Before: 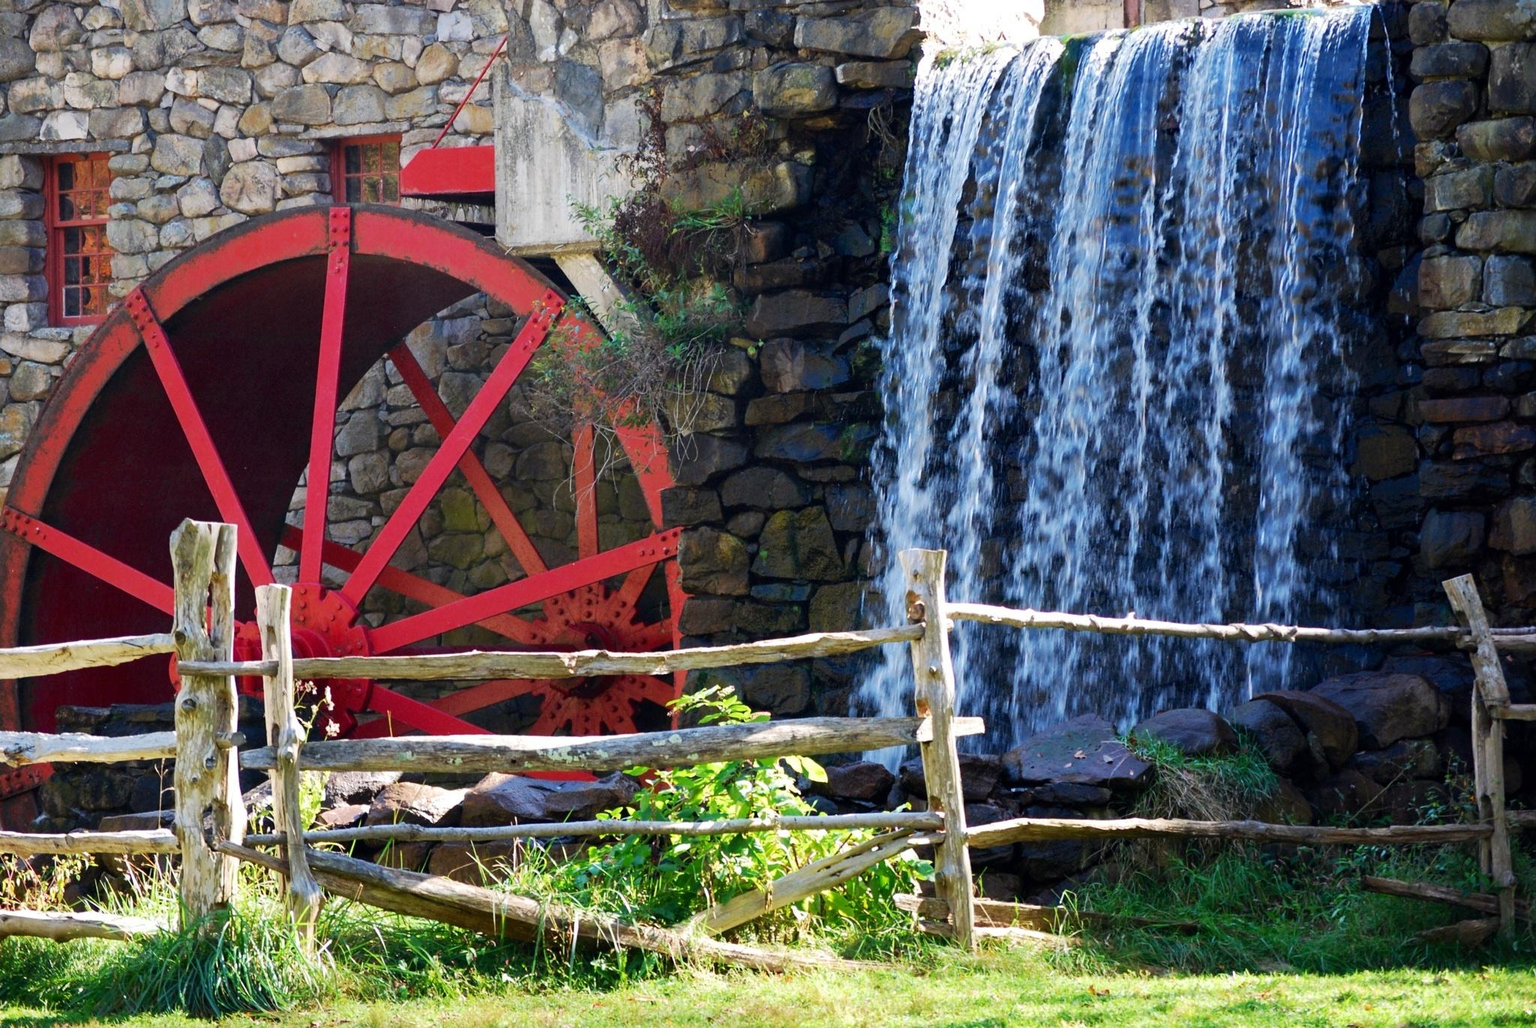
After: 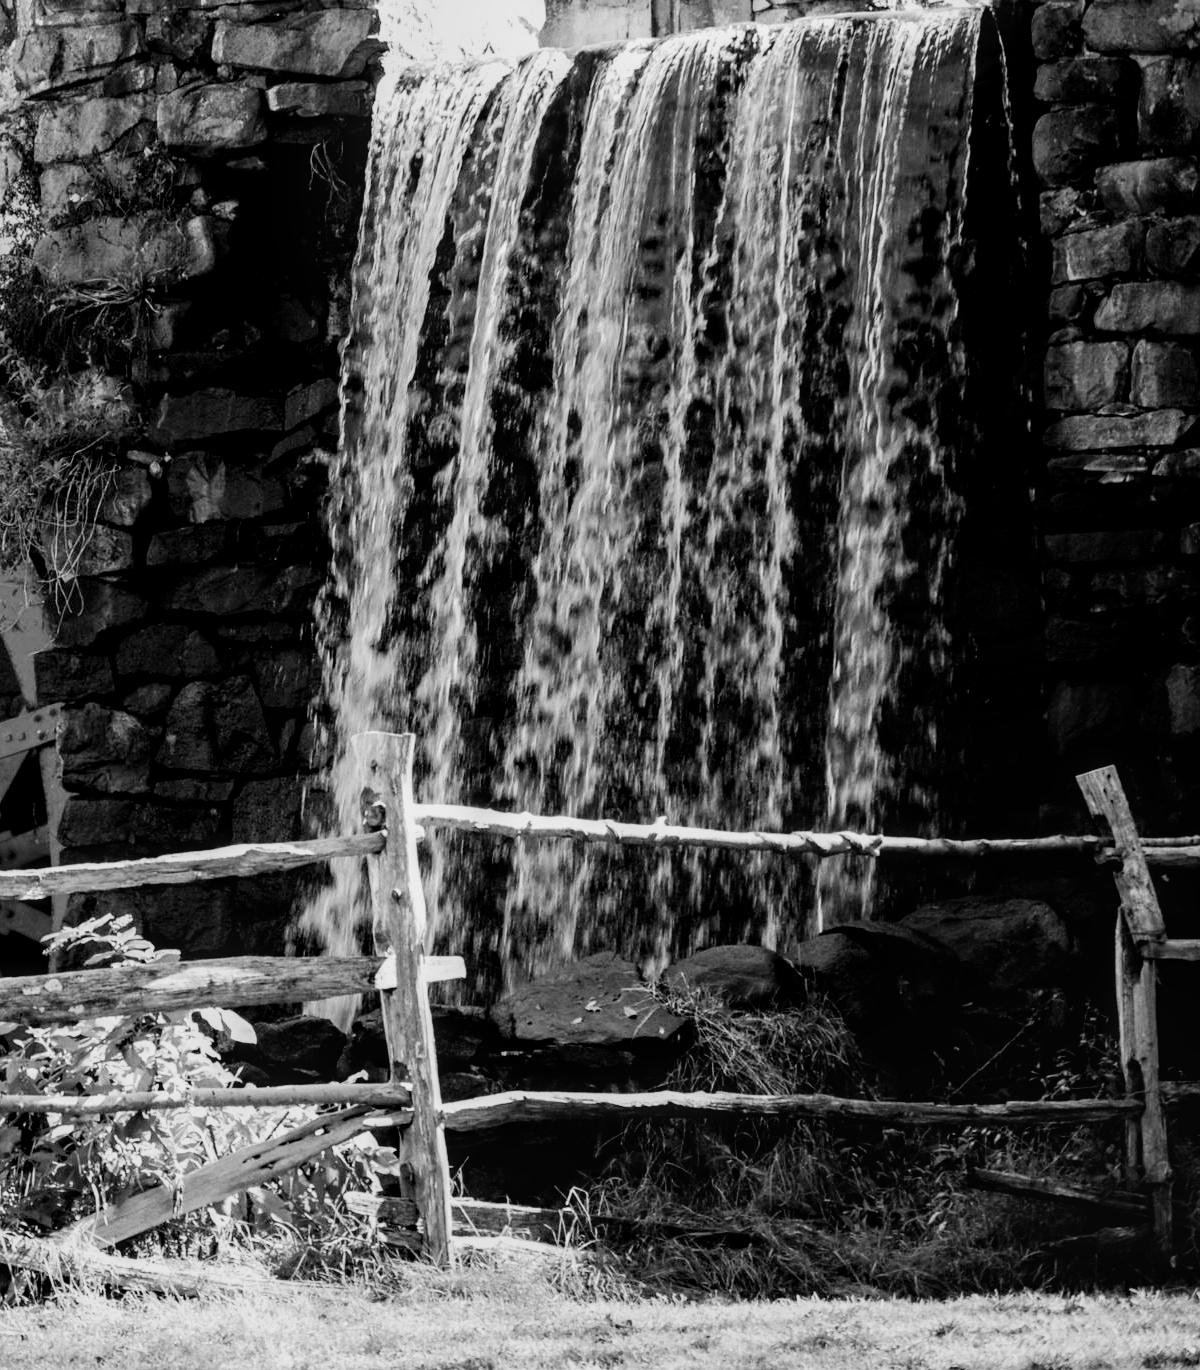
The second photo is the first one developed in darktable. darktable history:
local contrast: on, module defaults
crop: left 41.402%
filmic rgb: black relative exposure -5 EV, white relative exposure 3.5 EV, hardness 3.19, contrast 1.3, highlights saturation mix -50%
monochrome: on, module defaults
